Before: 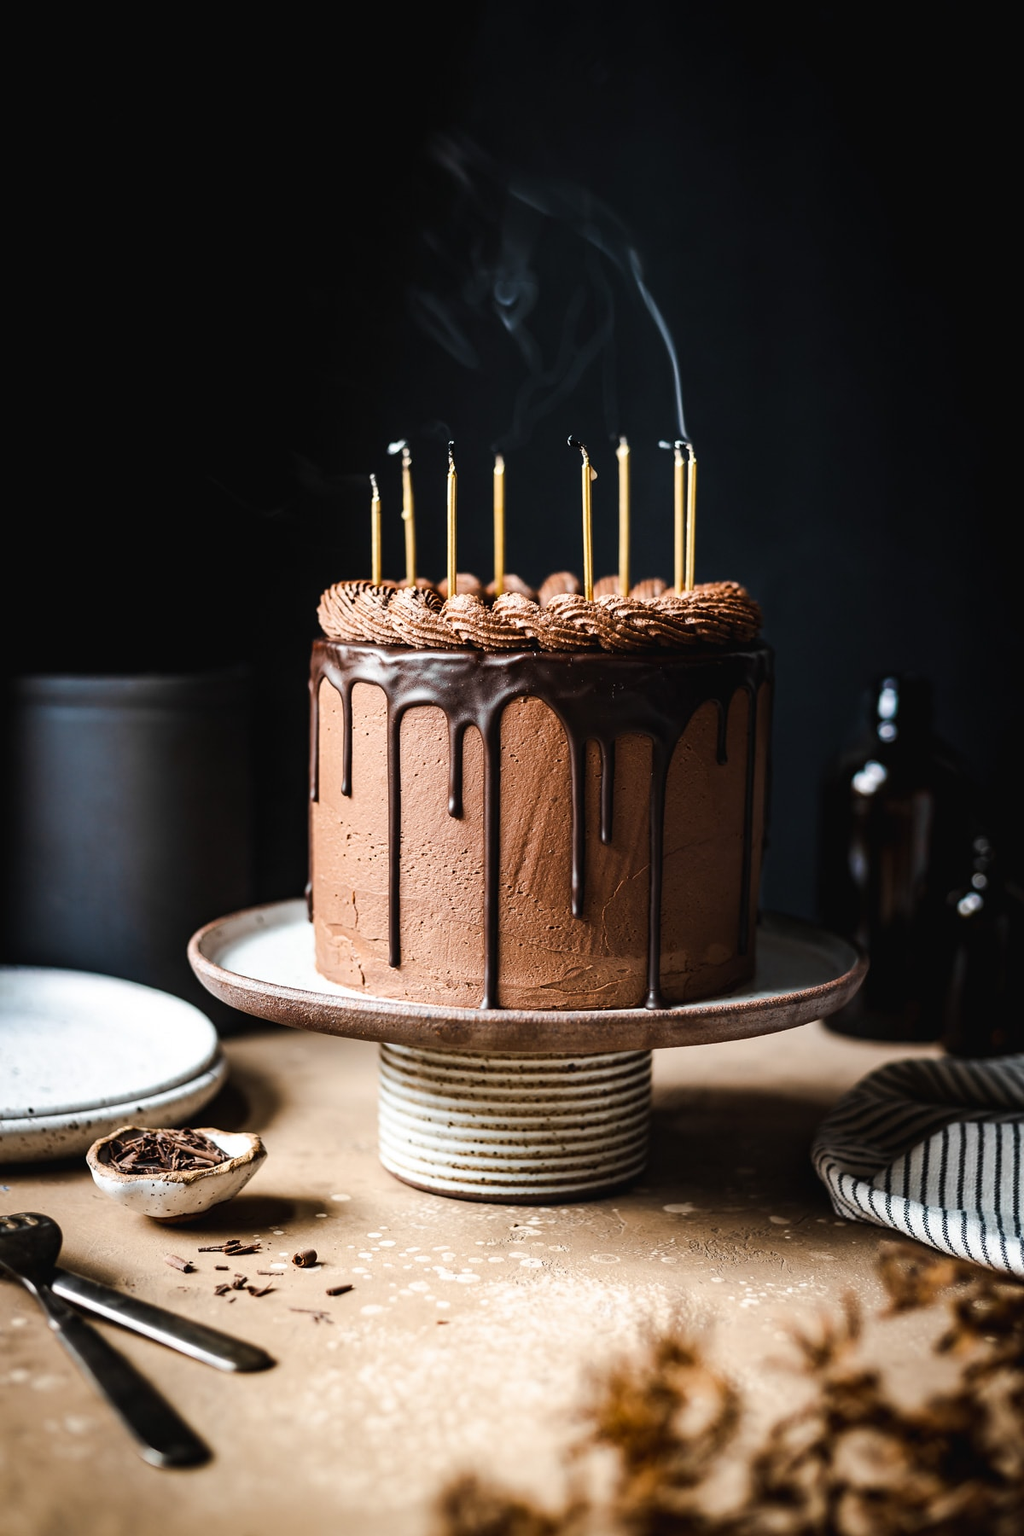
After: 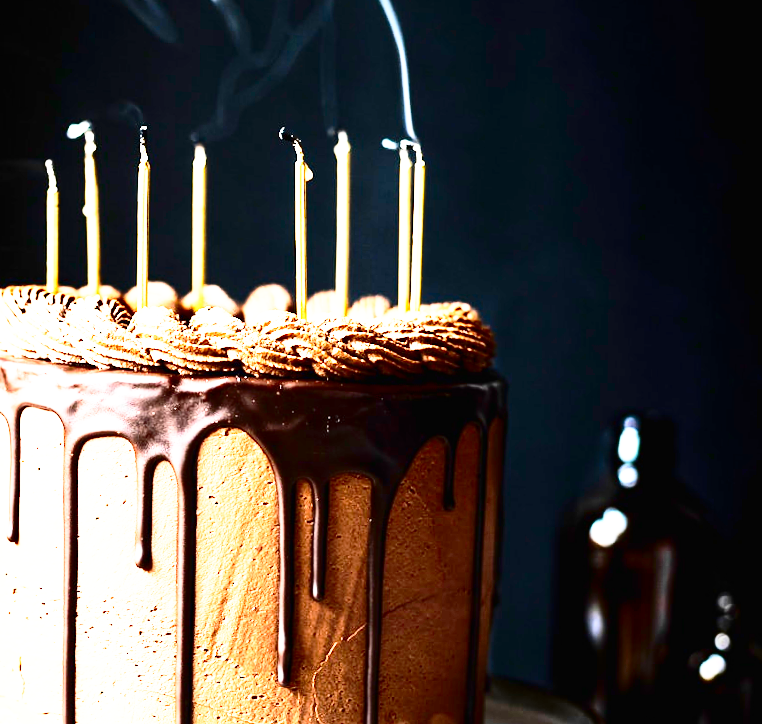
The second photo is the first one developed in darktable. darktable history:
base curve: curves: ch0 [(0, 0) (0.012, 0.01) (0.073, 0.168) (0.31, 0.711) (0.645, 0.957) (1, 1)], preserve colors none
crop: left 36.005%, top 18.293%, right 0.31%, bottom 38.444%
rotate and perspective: rotation 0.679°, lens shift (horizontal) 0.136, crop left 0.009, crop right 0.991, crop top 0.078, crop bottom 0.95
exposure: black level correction 0, exposure 1.5 EV, compensate exposure bias true, compensate highlight preservation false
contrast brightness saturation: contrast 0.32, brightness -0.08, saturation 0.17
